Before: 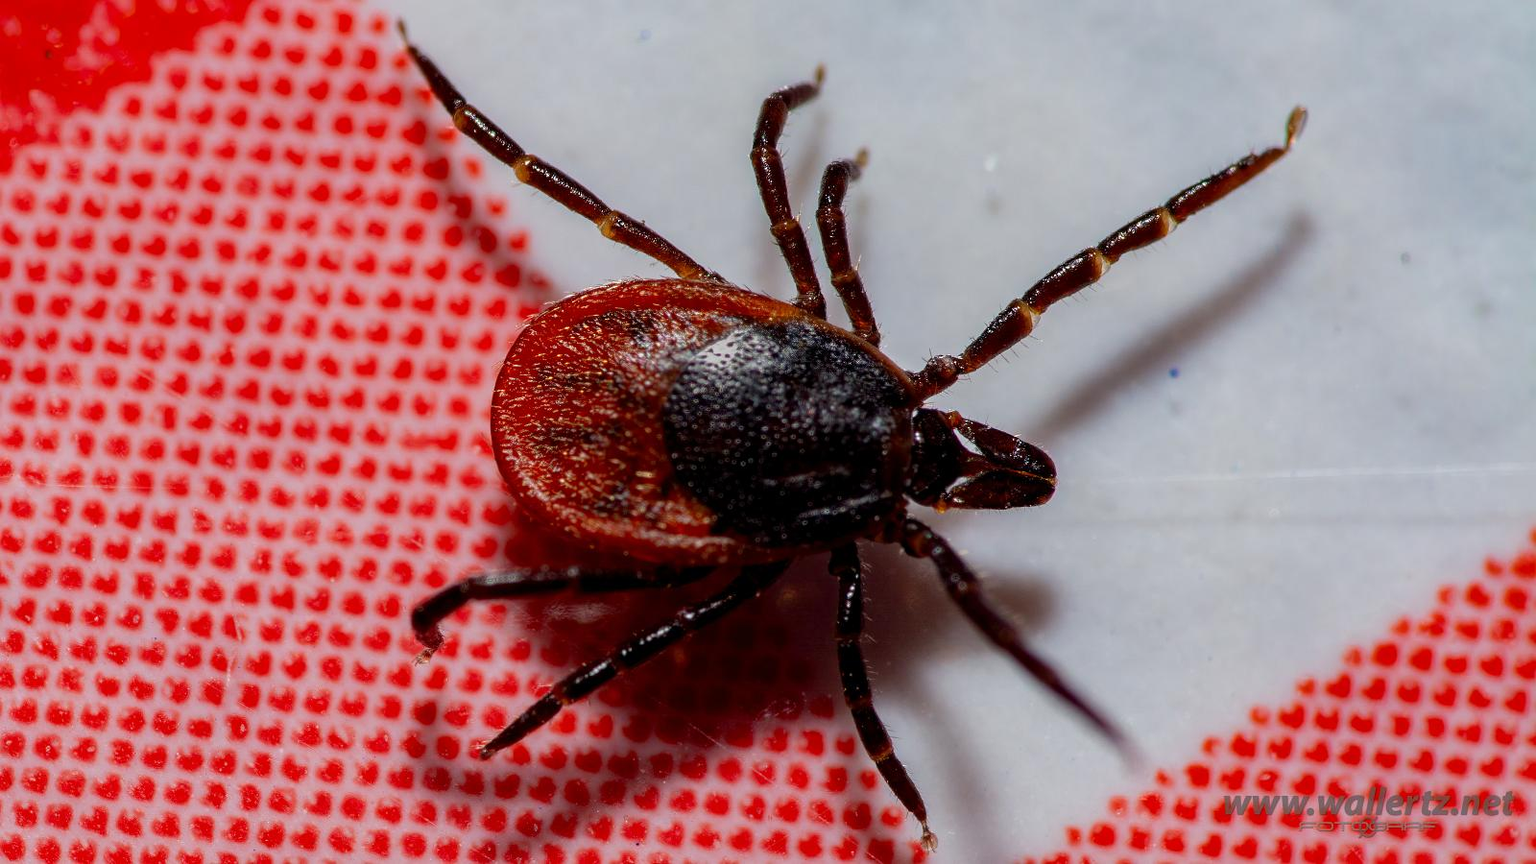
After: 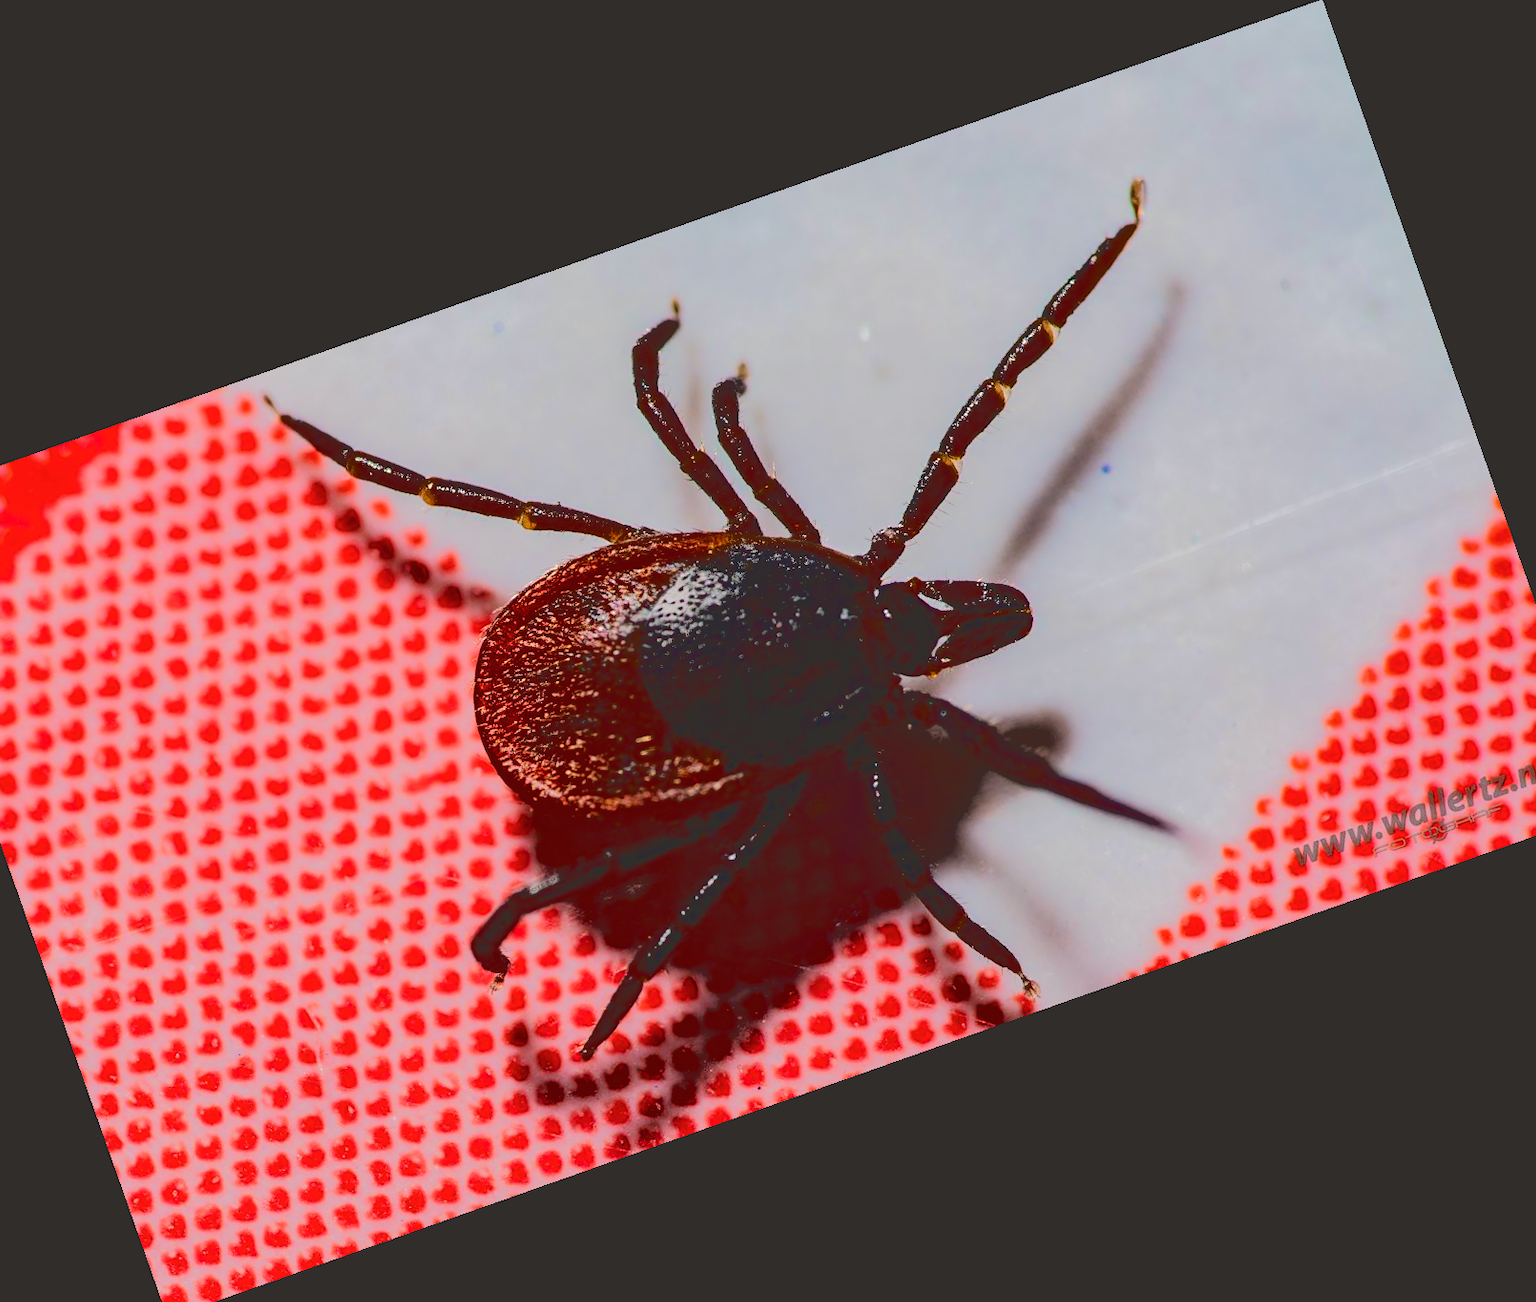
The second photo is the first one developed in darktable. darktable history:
crop and rotate: angle 19.43°, left 6.812%, right 4.125%, bottom 1.087%
color balance rgb: shadows lift › chroma 2%, shadows lift › hue 50°, power › hue 60°, highlights gain › chroma 1%, highlights gain › hue 60°, global offset › luminance 0.25%, global vibrance 30%
base curve: curves: ch0 [(0.065, 0.026) (0.236, 0.358) (0.53, 0.546) (0.777, 0.841) (0.924, 0.992)], preserve colors average RGB
